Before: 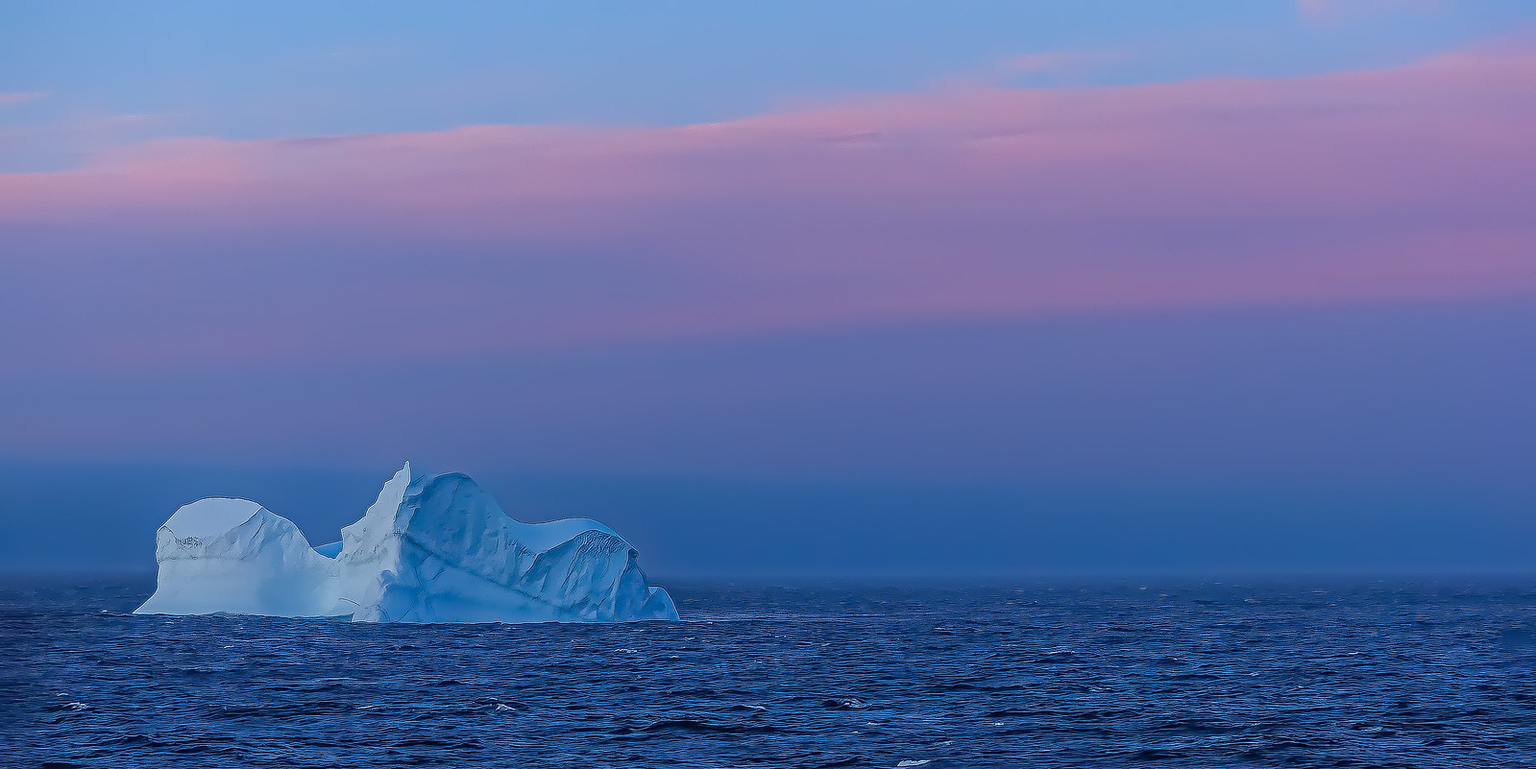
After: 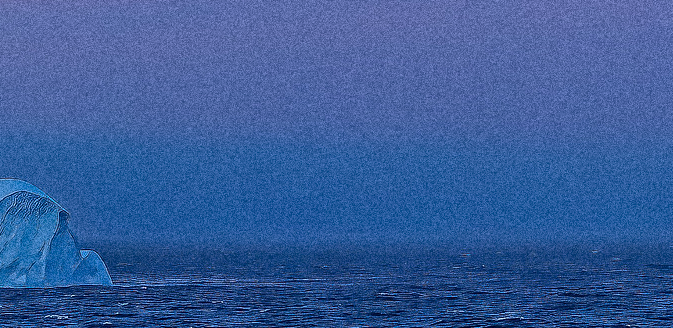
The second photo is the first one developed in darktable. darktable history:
crop: left 37.221%, top 45.169%, right 20.63%, bottom 13.777%
white balance: red 0.988, blue 1.017
contrast equalizer: y [[0.509, 0.517, 0.523, 0.523, 0.517, 0.509], [0.5 ×6], [0.5 ×6], [0 ×6], [0 ×6]]
grain: coarseness 10.62 ISO, strength 55.56%
